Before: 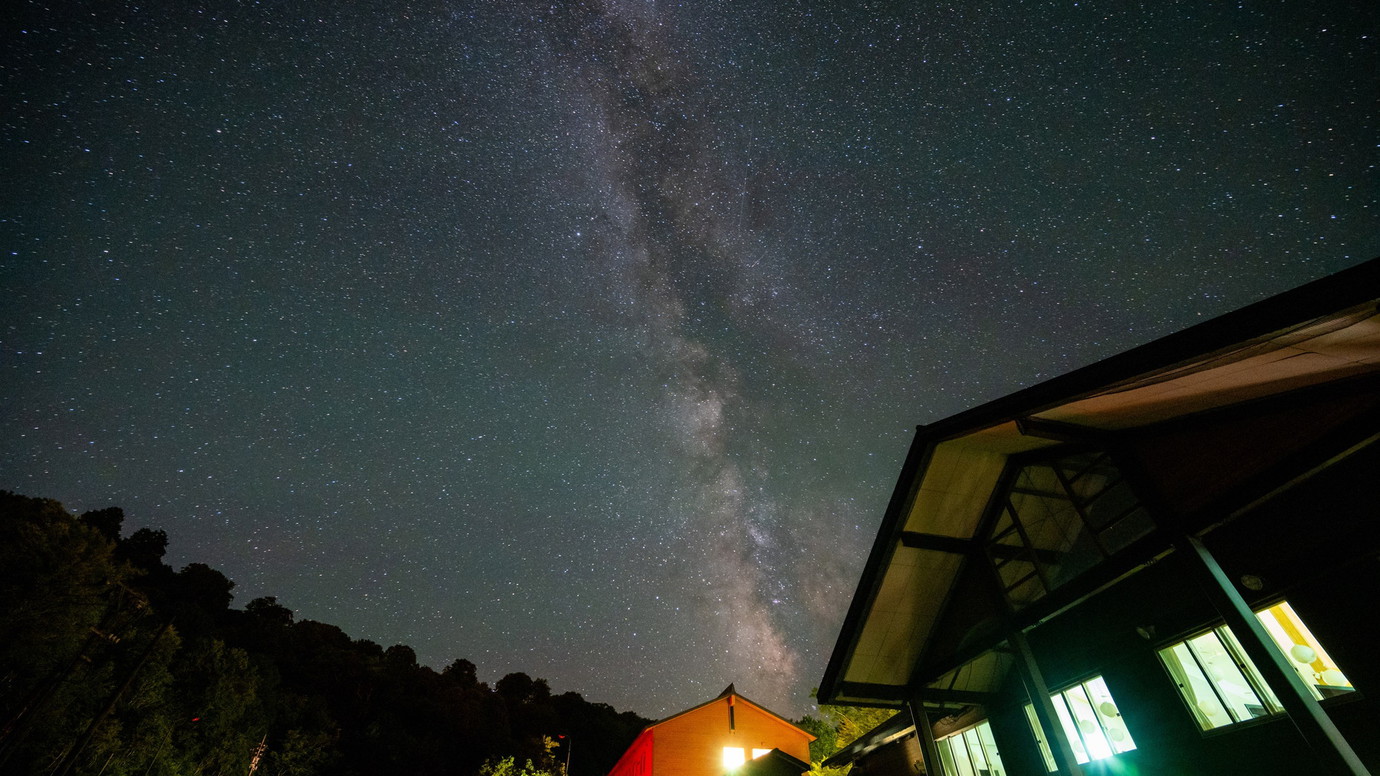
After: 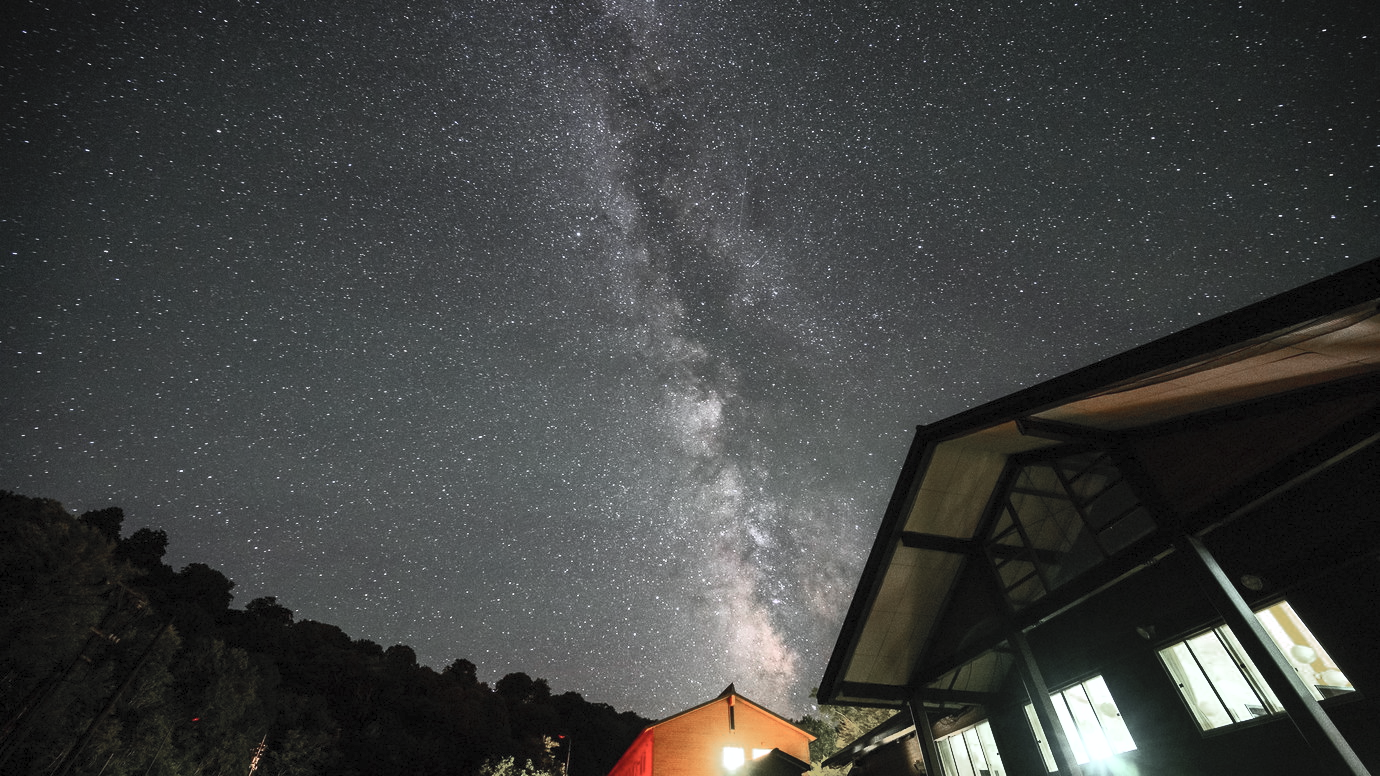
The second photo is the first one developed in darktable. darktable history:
contrast brightness saturation: contrast 0.57, brightness 0.57, saturation -0.34
color zones: curves: ch0 [(0, 0.48) (0.209, 0.398) (0.305, 0.332) (0.429, 0.493) (0.571, 0.5) (0.714, 0.5) (0.857, 0.5) (1, 0.48)]; ch1 [(0, 0.736) (0.143, 0.625) (0.225, 0.371) (0.429, 0.256) (0.571, 0.241) (0.714, 0.213) (0.857, 0.48) (1, 0.736)]; ch2 [(0, 0.448) (0.143, 0.498) (0.286, 0.5) (0.429, 0.5) (0.571, 0.5) (0.714, 0.5) (0.857, 0.5) (1, 0.448)]
white balance: red 0.983, blue 1.036
